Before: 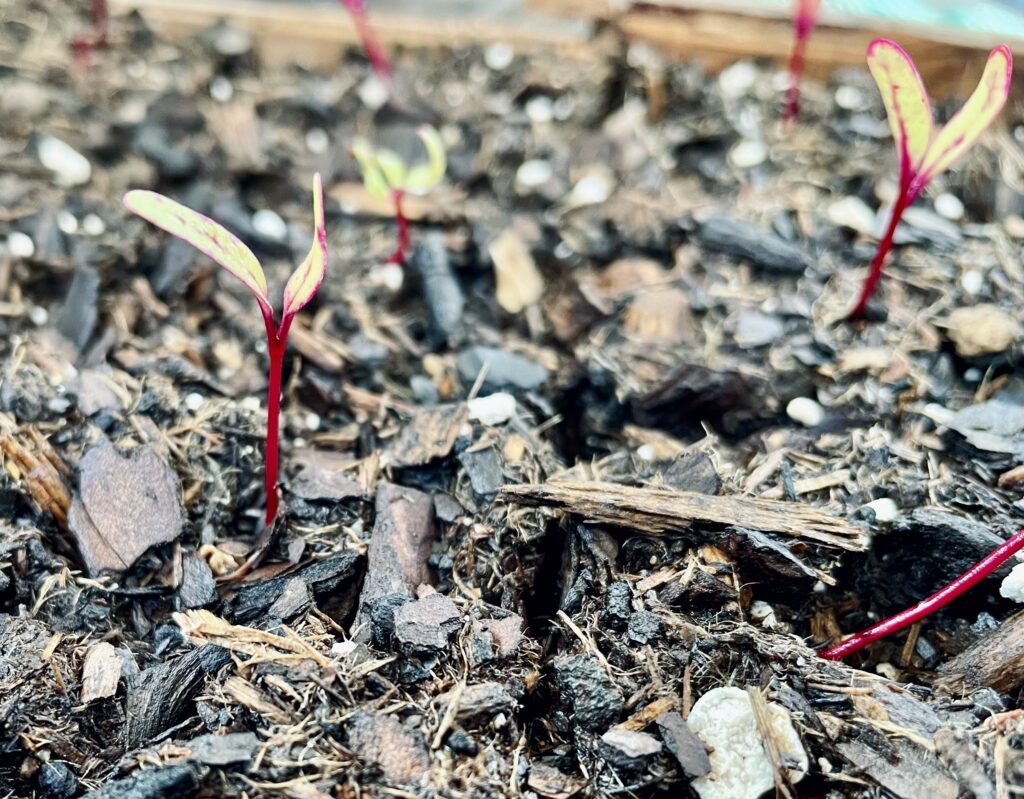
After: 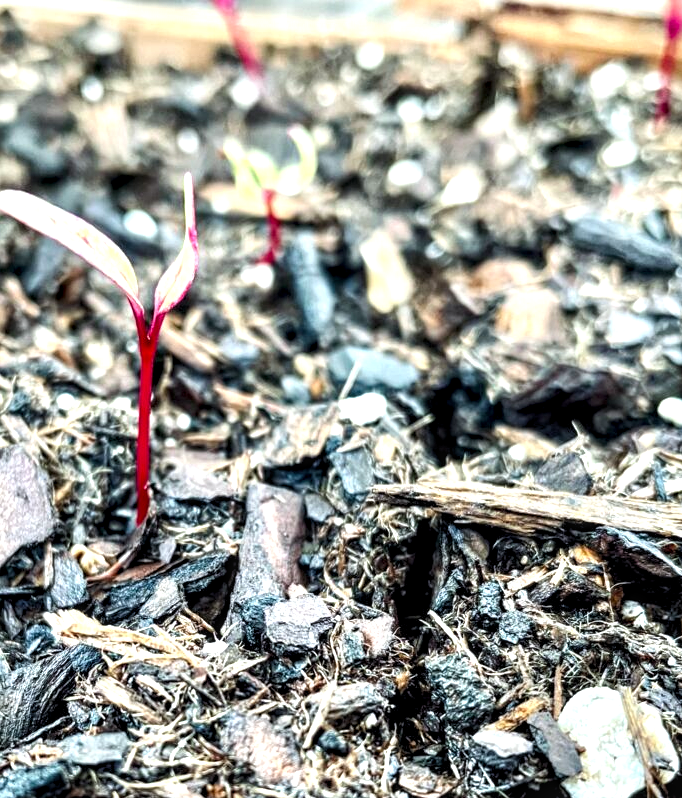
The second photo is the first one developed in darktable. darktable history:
exposure: black level correction 0, exposure 0.7 EV, compensate exposure bias true, compensate highlight preservation false
white balance: red 0.982, blue 1.018
crop and rotate: left 12.648%, right 20.685%
local contrast: highlights 40%, shadows 60%, detail 136%, midtone range 0.514
levels: levels [0.026, 0.507, 0.987]
